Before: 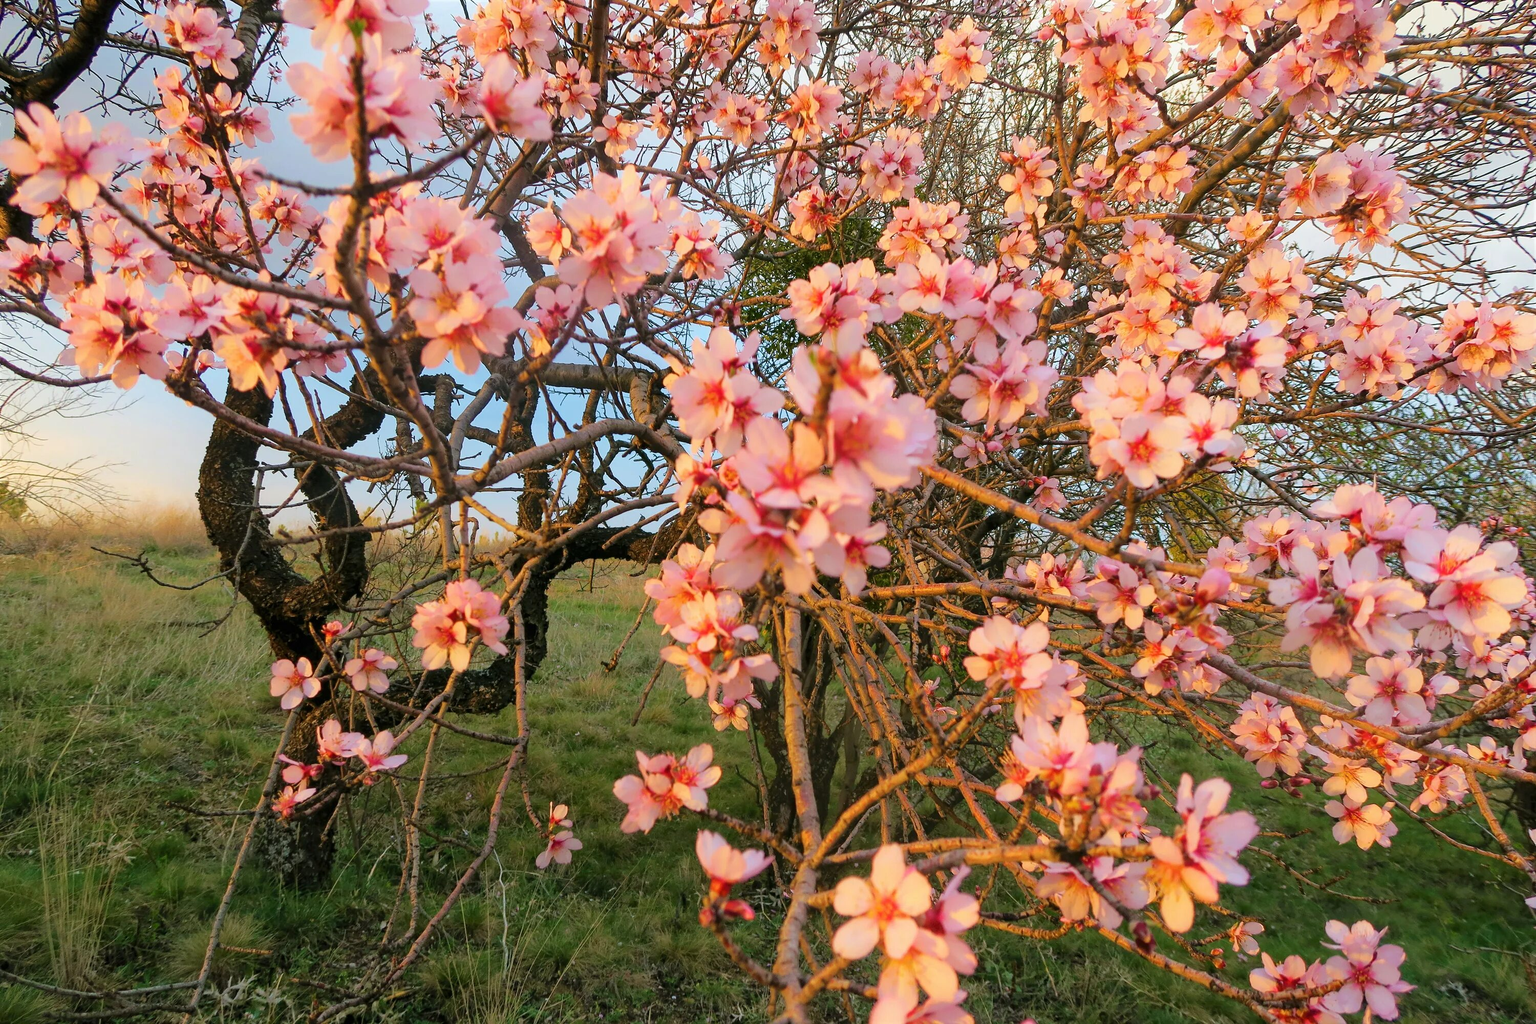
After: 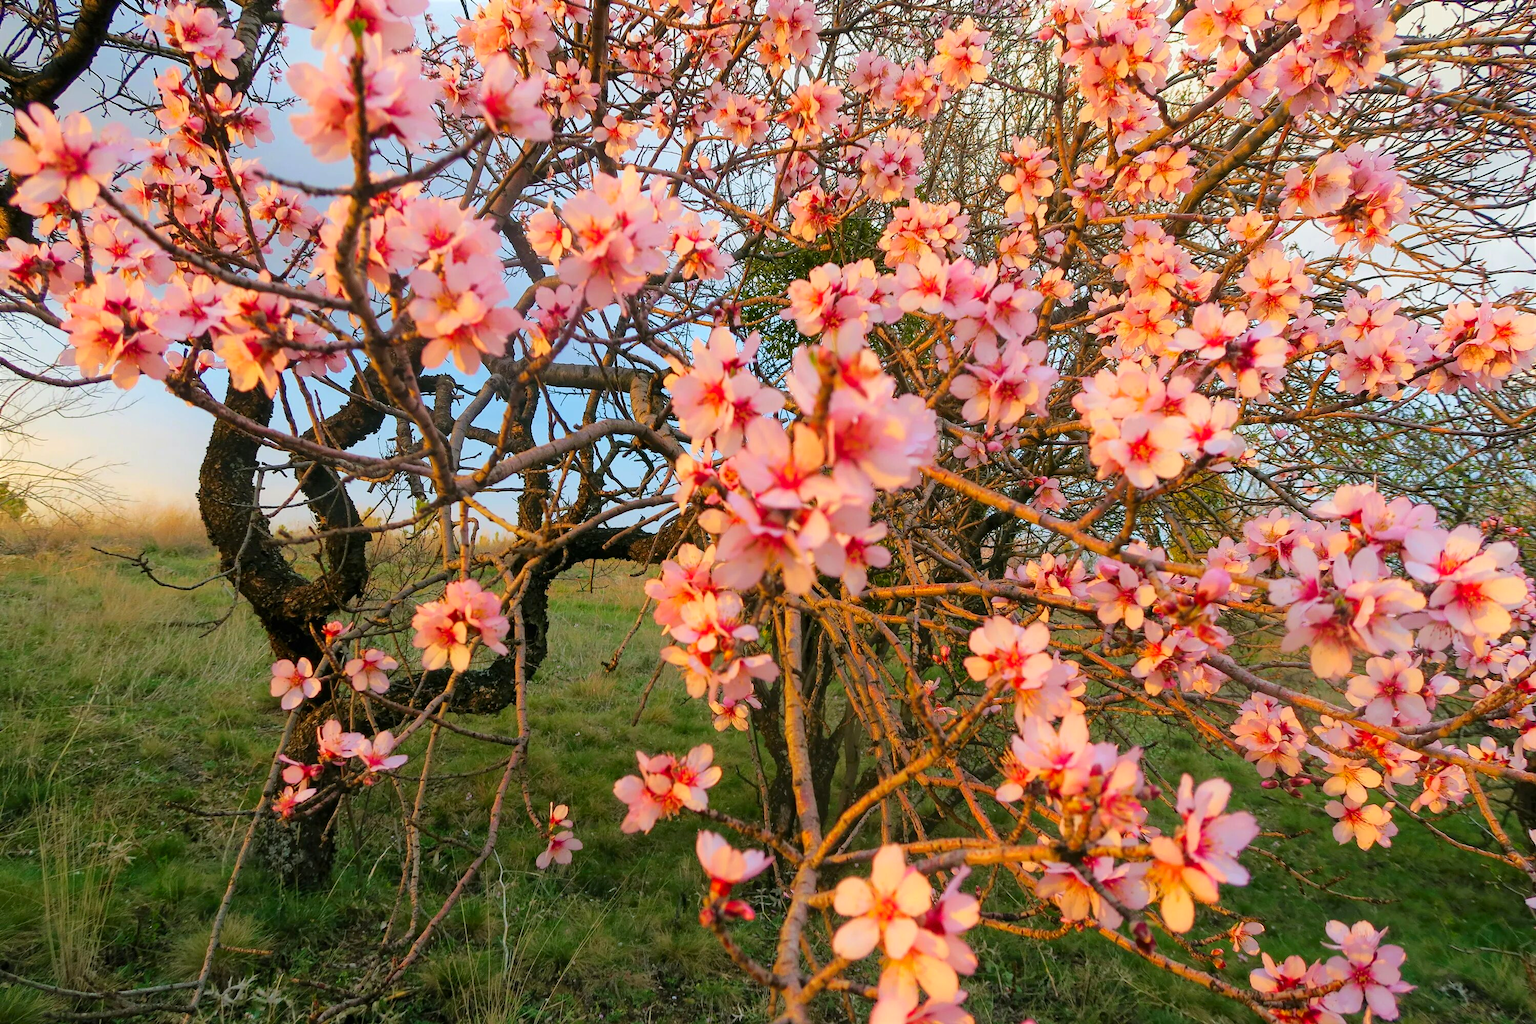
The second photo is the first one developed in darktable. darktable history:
contrast brightness saturation: contrast 0.037, saturation 0.163
